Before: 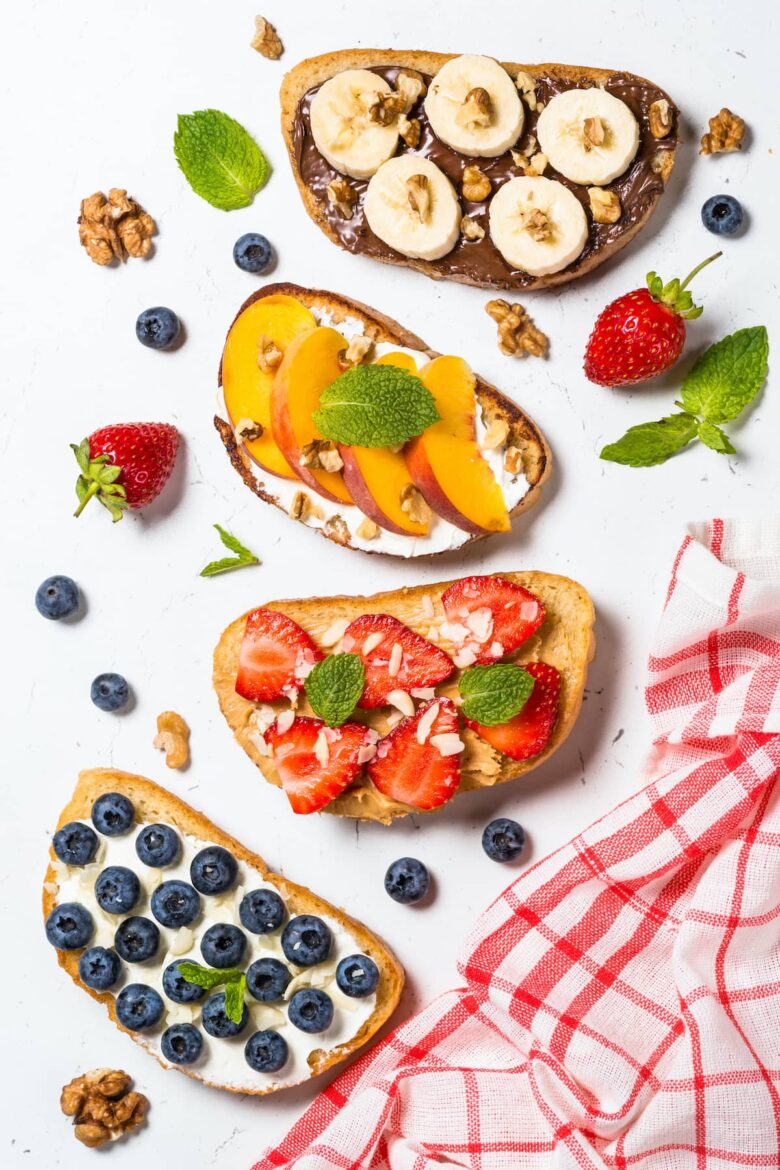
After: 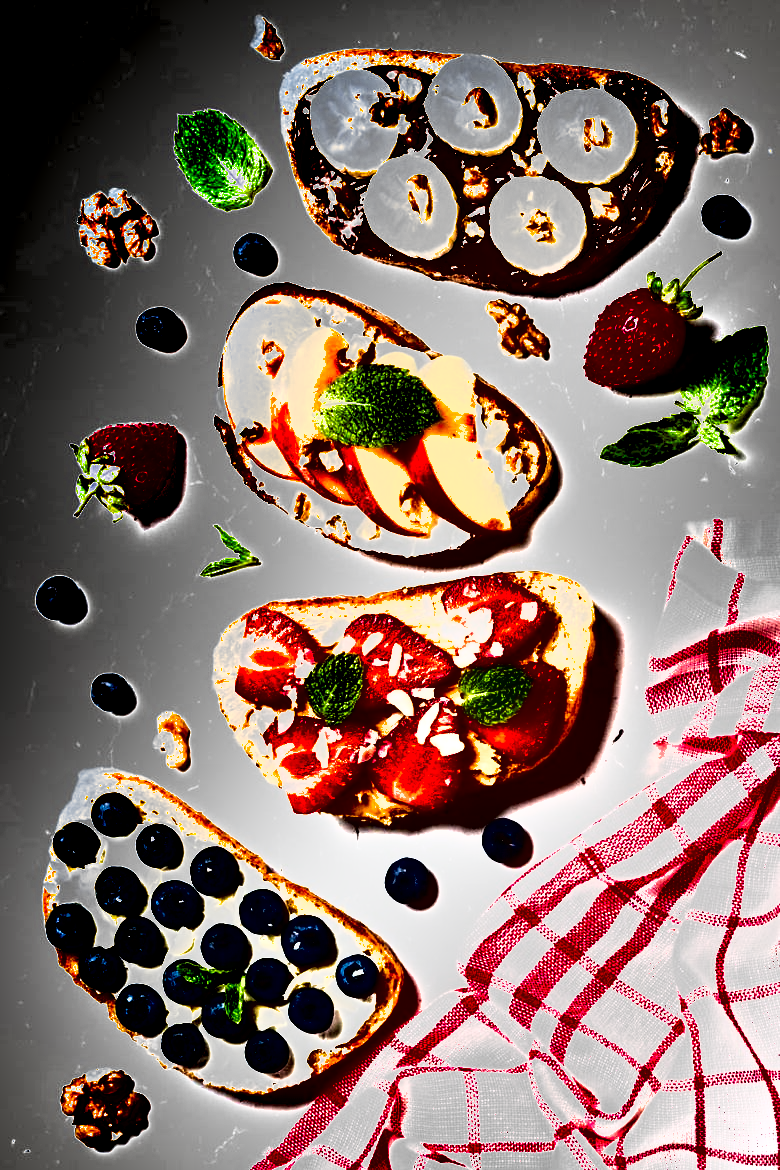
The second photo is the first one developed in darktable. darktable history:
tone equalizer: on, module defaults
exposure: exposure 1.151 EV, compensate highlight preservation false
contrast brightness saturation: contrast 0.09, brightness -0.576, saturation 0.174
shadows and highlights: radius 134.29, soften with gaussian
